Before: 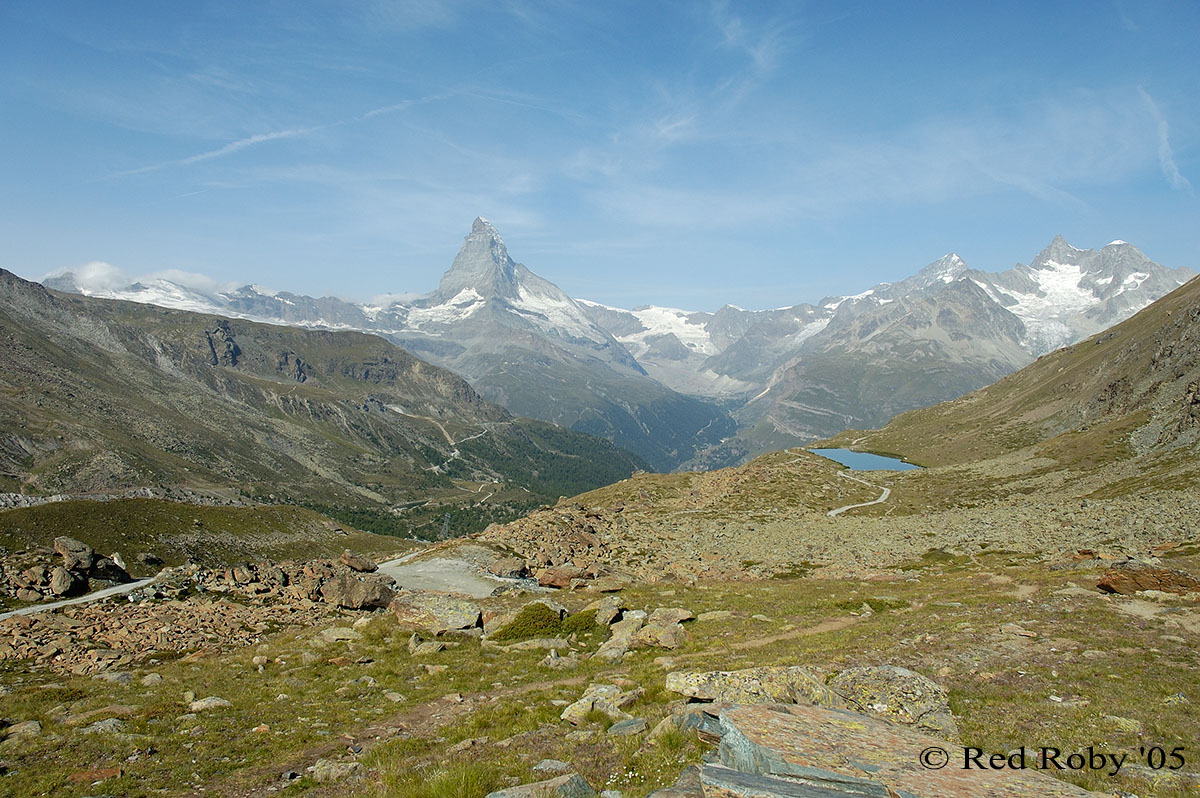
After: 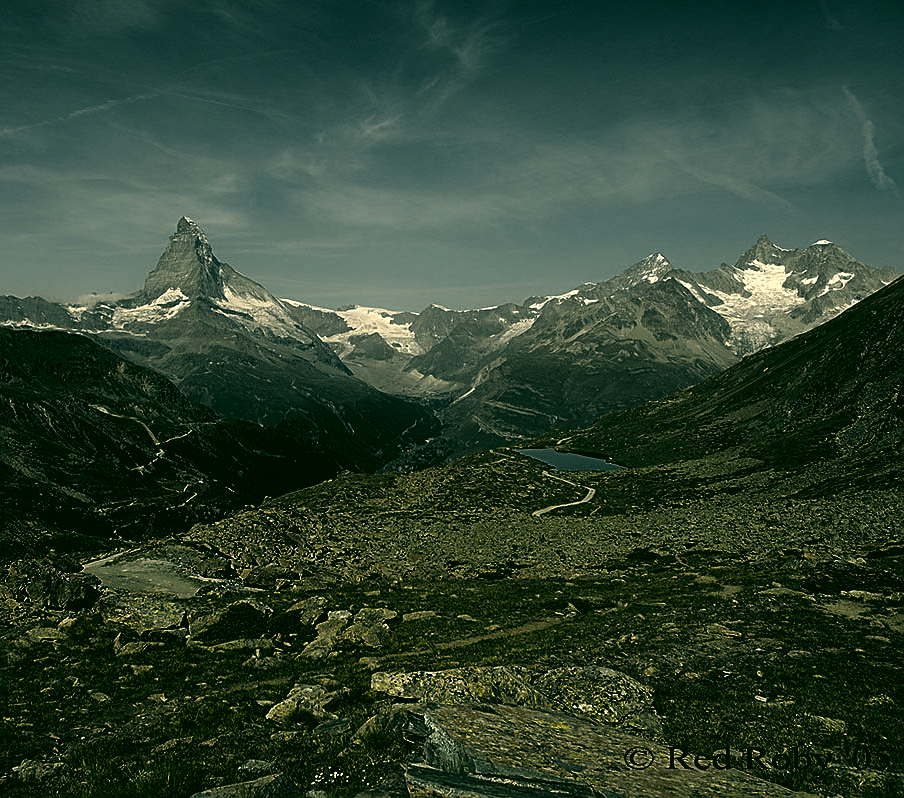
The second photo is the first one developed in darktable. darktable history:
sharpen: on, module defaults
crop and rotate: left 24.6%
color correction: highlights a* 5.3, highlights b* 24.26, shadows a* -15.58, shadows b* 4.02
levels: mode automatic, black 8.58%, gray 59.42%, levels [0, 0.445, 1]
